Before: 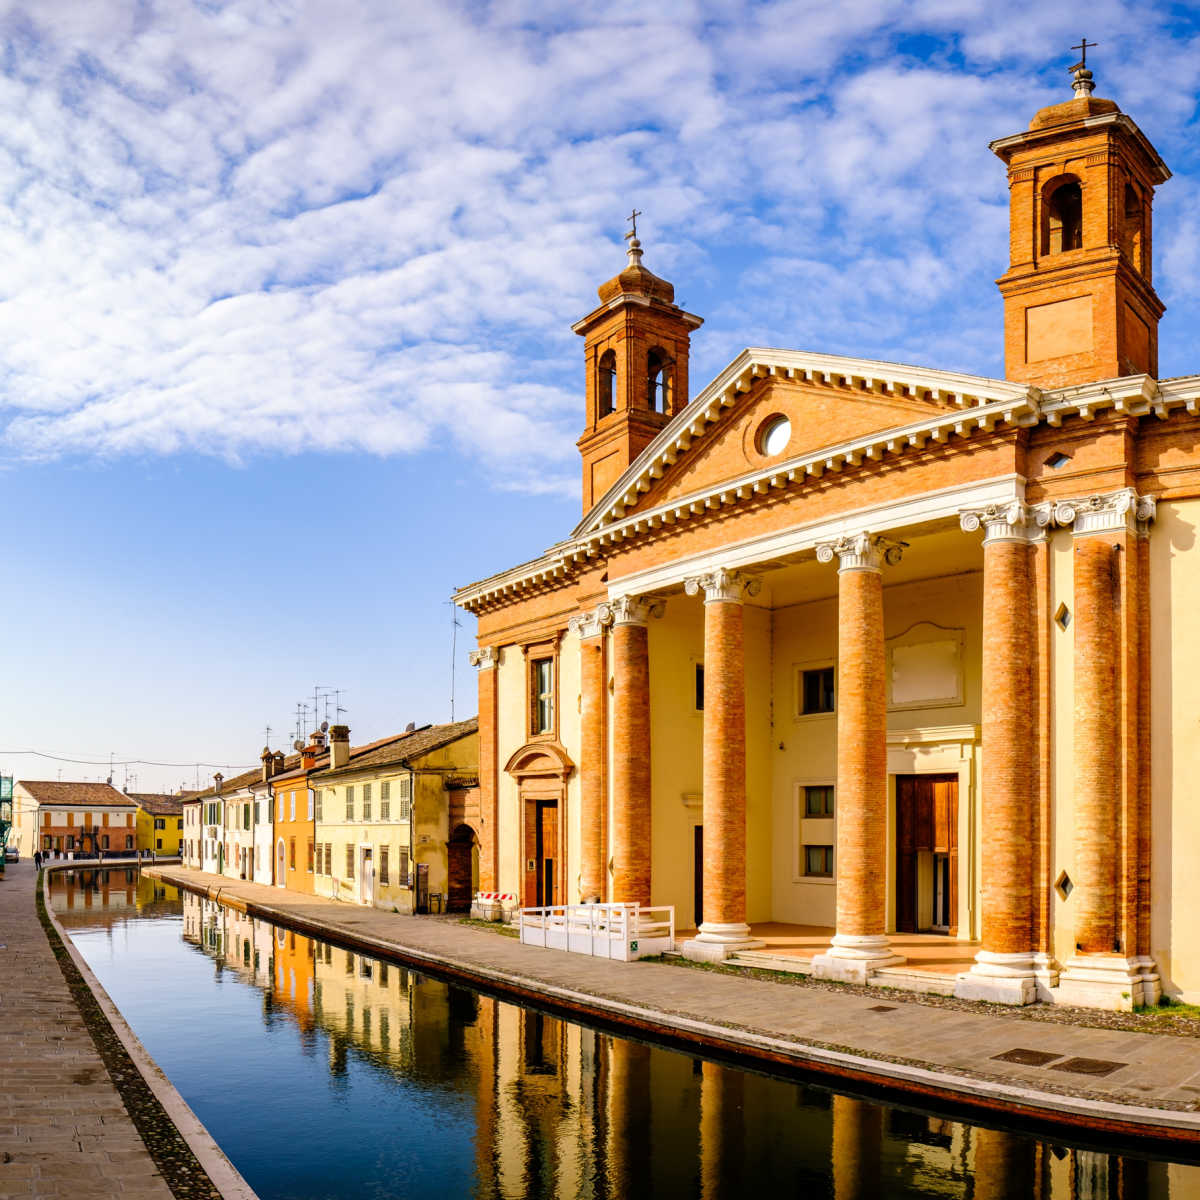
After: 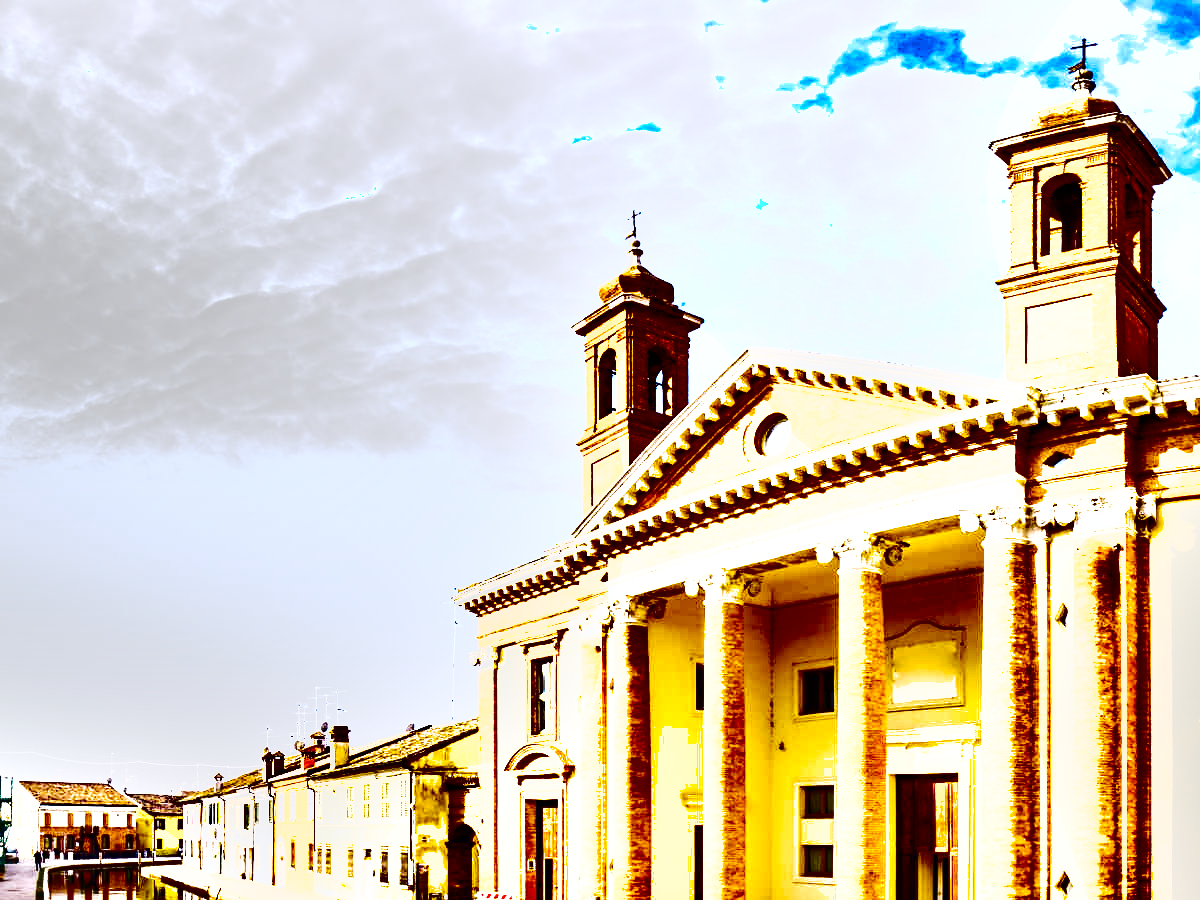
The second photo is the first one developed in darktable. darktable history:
shadows and highlights: white point adjustment 0.1, highlights -70, soften with gaussian
crop: bottom 24.967%
exposure: black level correction 0, exposure 1.975 EV, compensate exposure bias true, compensate highlight preservation false
white balance: red 0.967, blue 1.119, emerald 0.756
base curve: curves: ch0 [(0, 0) (0.036, 0.025) (0.121, 0.166) (0.206, 0.329) (0.605, 0.79) (1, 1)], preserve colors none
